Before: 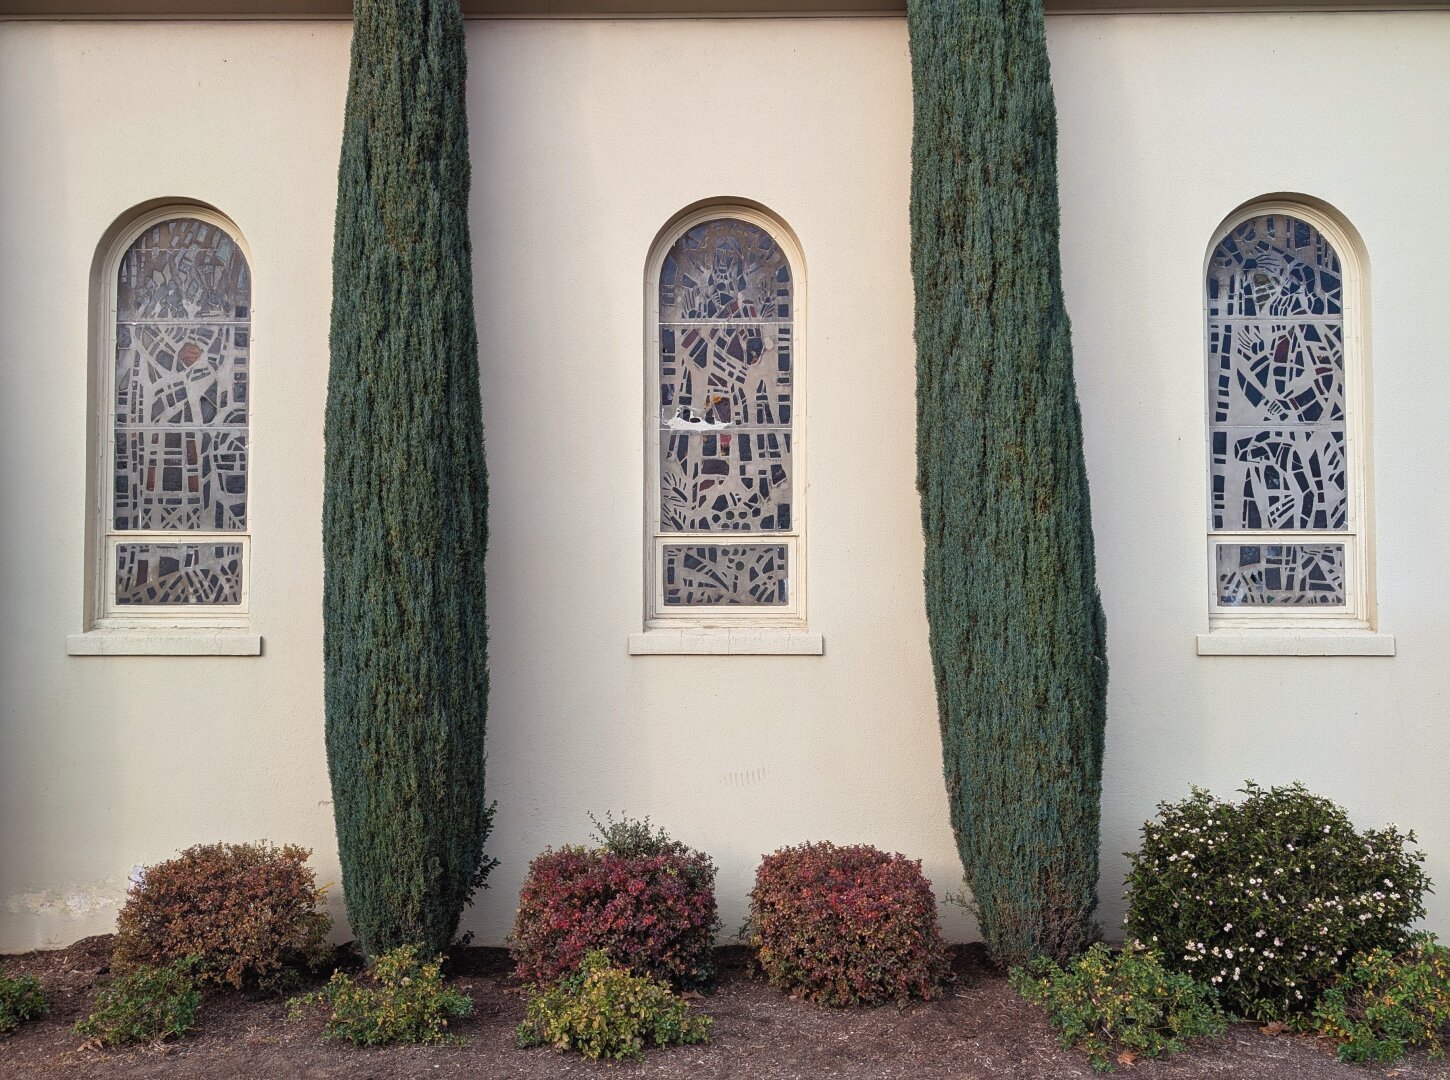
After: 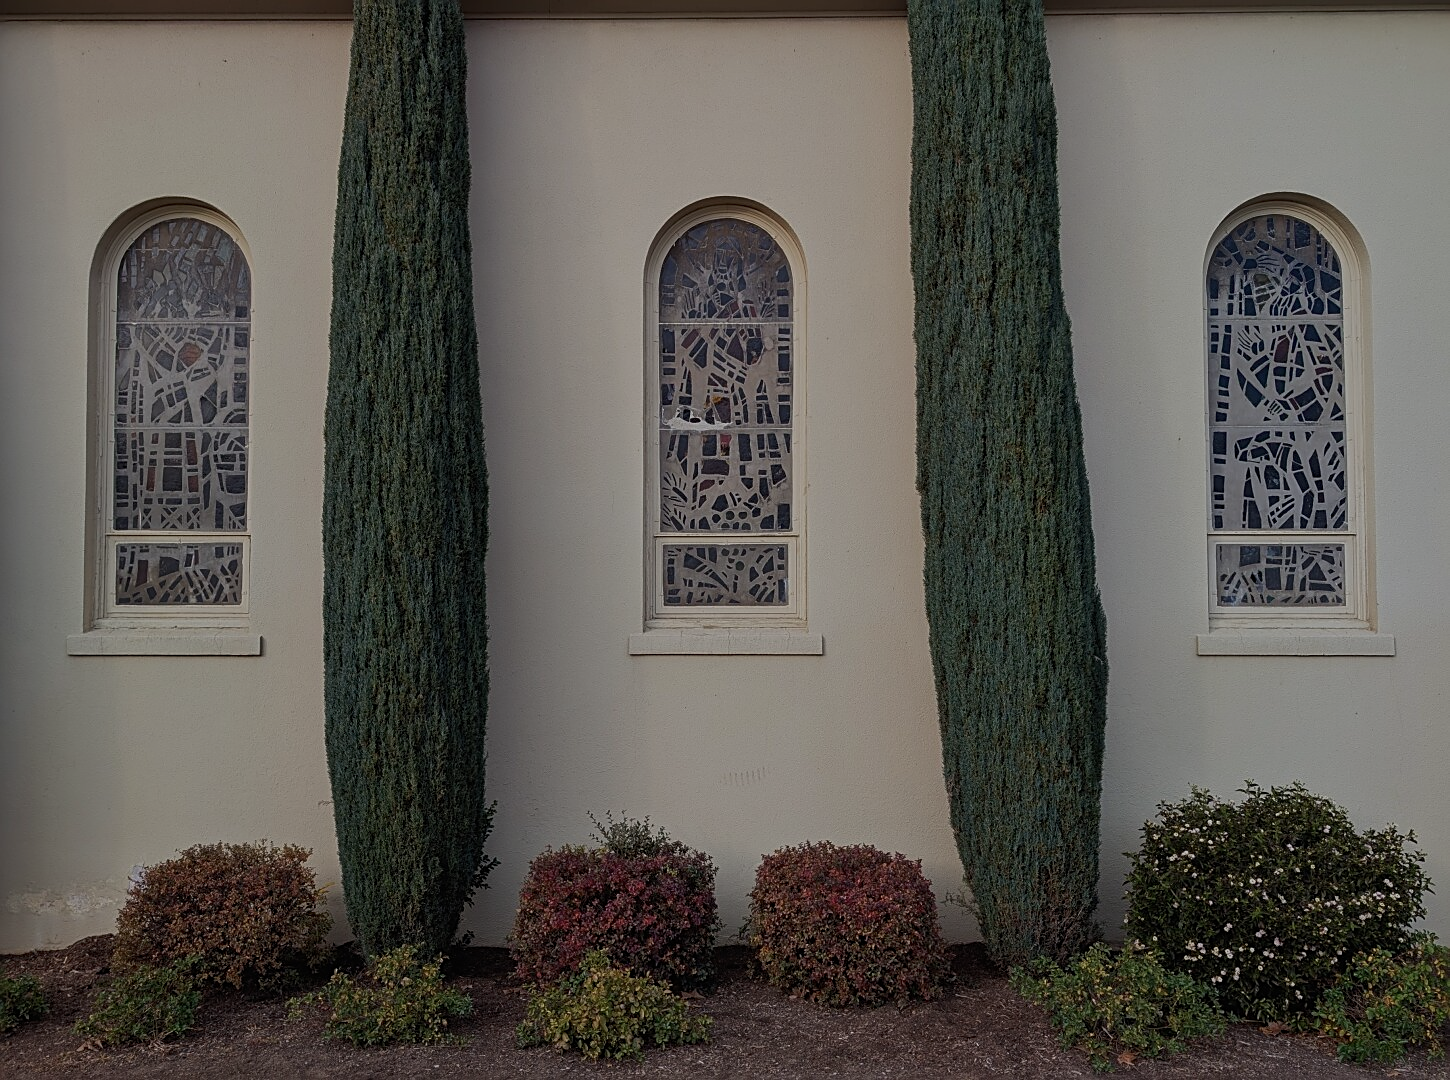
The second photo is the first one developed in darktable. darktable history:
exposure: exposure -1.376 EV, compensate highlight preservation false
sharpen: on, module defaults
